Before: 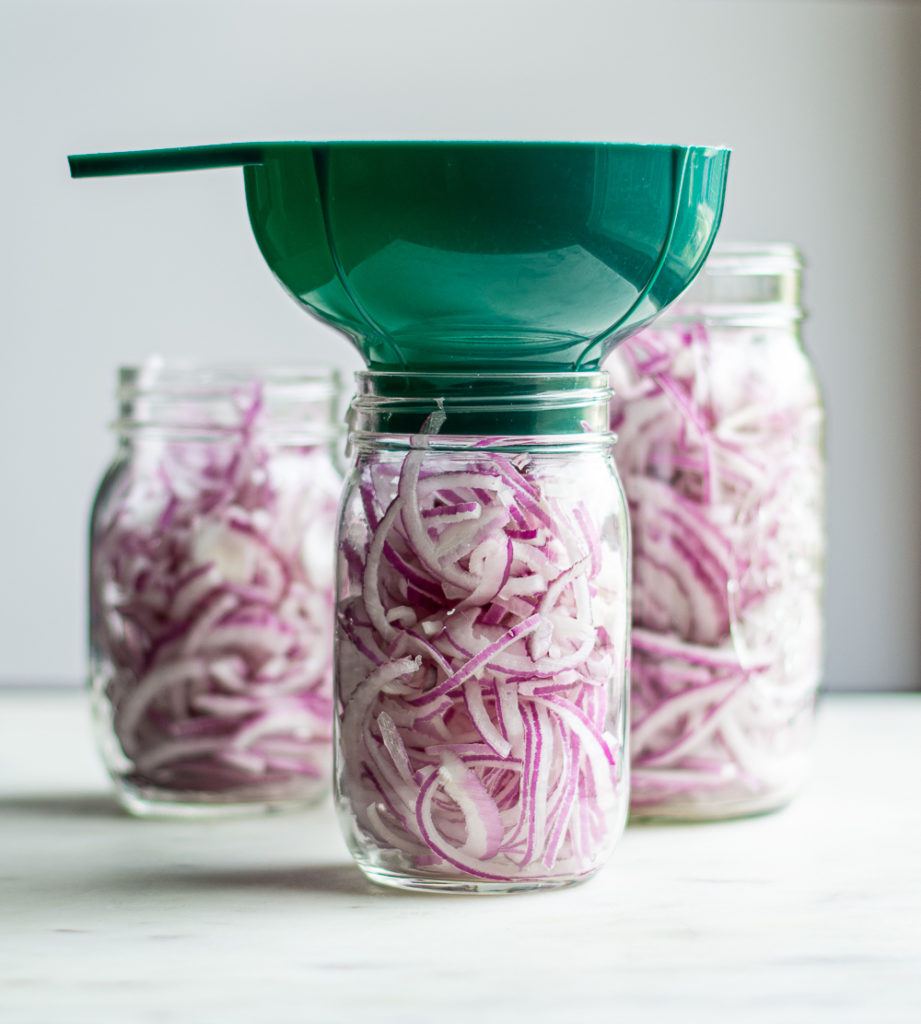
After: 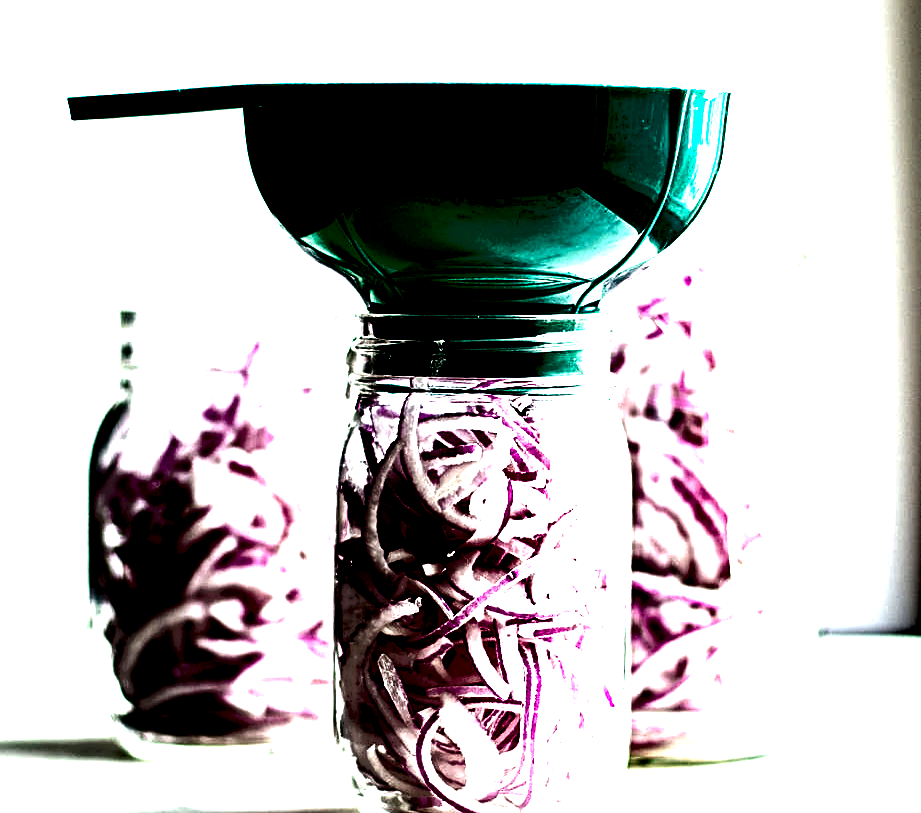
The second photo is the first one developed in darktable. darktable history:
crop and rotate: top 5.666%, bottom 14.928%
sharpen: amount 0.498
exposure: black level correction 0, exposure 2.357 EV, compensate highlight preservation false
levels: levels [0.116, 0.574, 1]
base curve: preserve colors none
local contrast: highlights 5%, shadows 232%, detail 164%, midtone range 0.004
